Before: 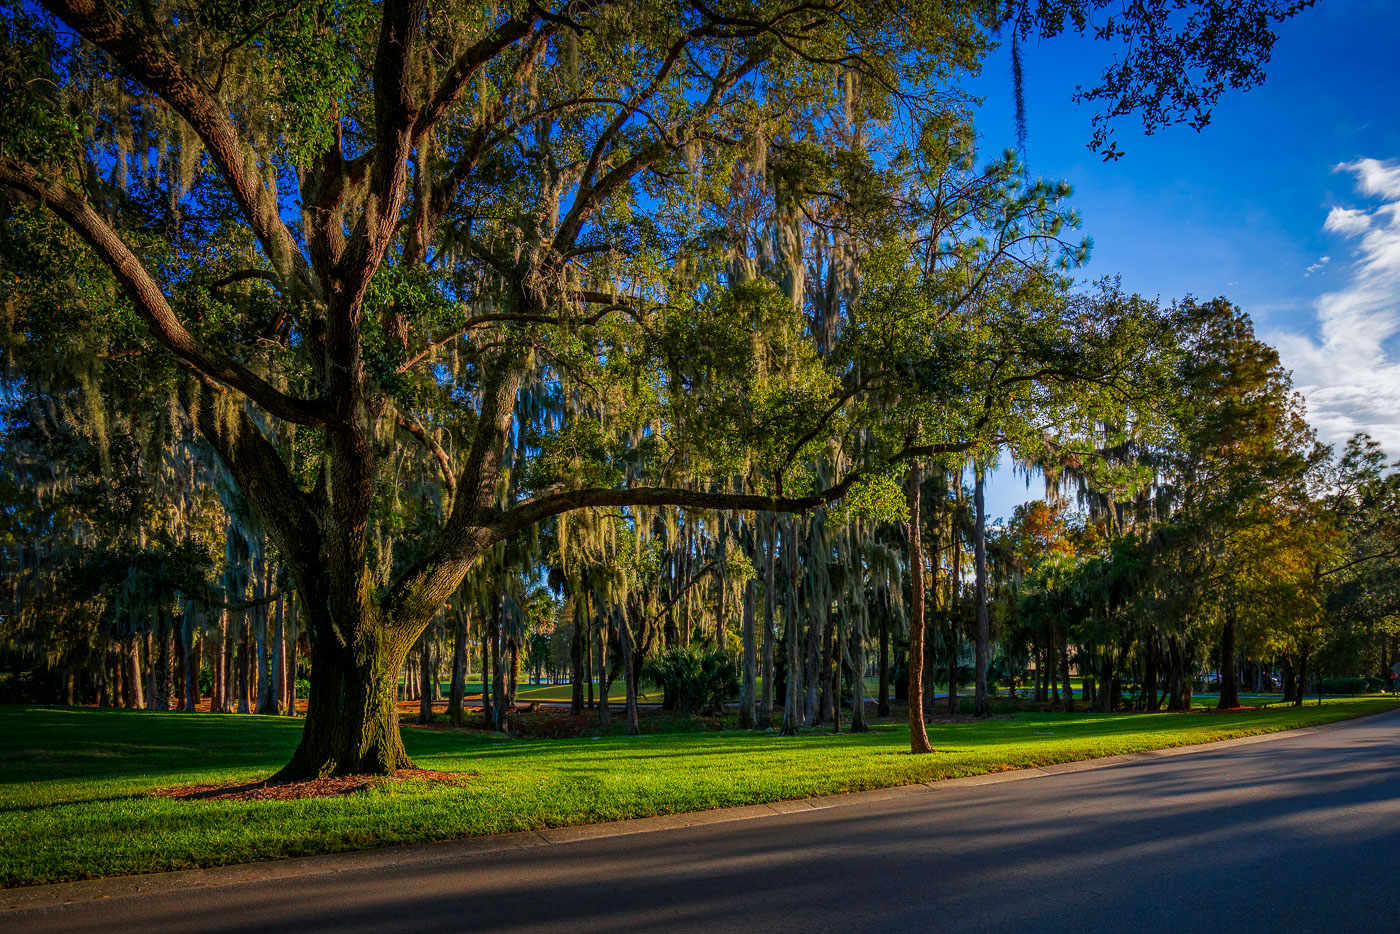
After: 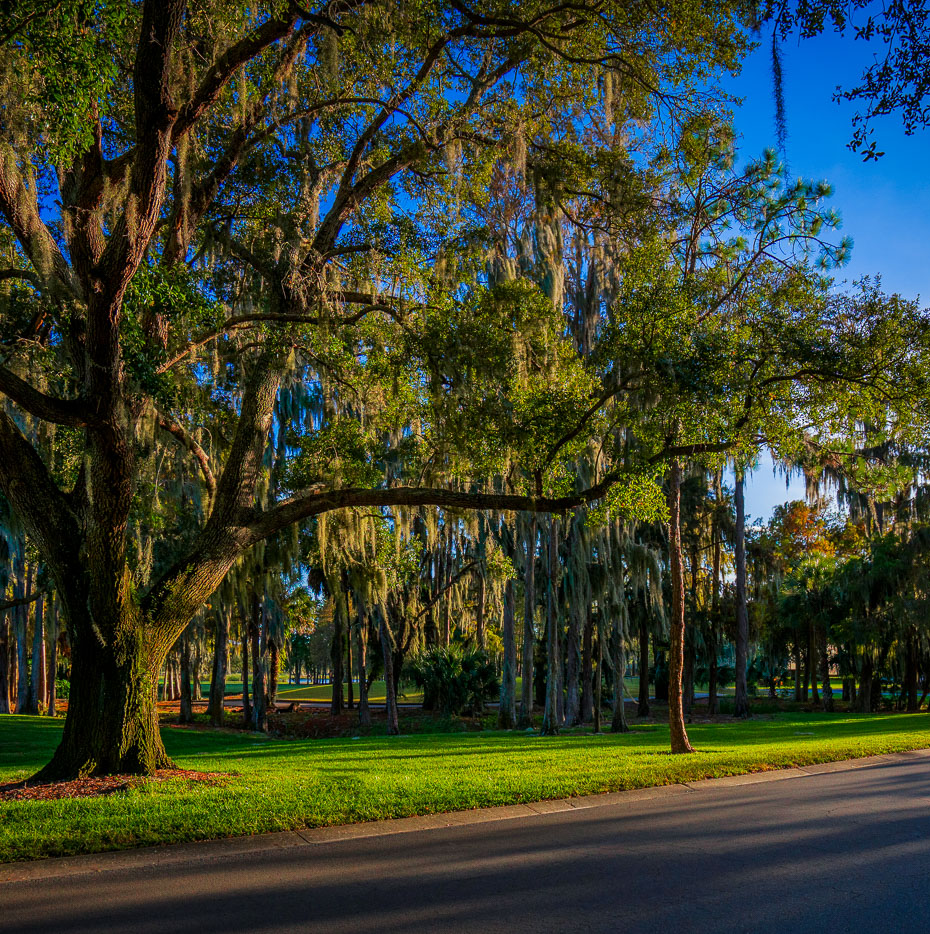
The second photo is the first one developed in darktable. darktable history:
crop: left 17.207%, right 16.344%
color zones: curves: ch0 [(0.25, 0.5) (0.423, 0.5) (0.443, 0.5) (0.521, 0.756) (0.568, 0.5) (0.576, 0.5) (0.75, 0.5)]; ch1 [(0.25, 0.5) (0.423, 0.5) (0.443, 0.5) (0.539, 0.873) (0.624, 0.565) (0.631, 0.5) (0.75, 0.5)]
